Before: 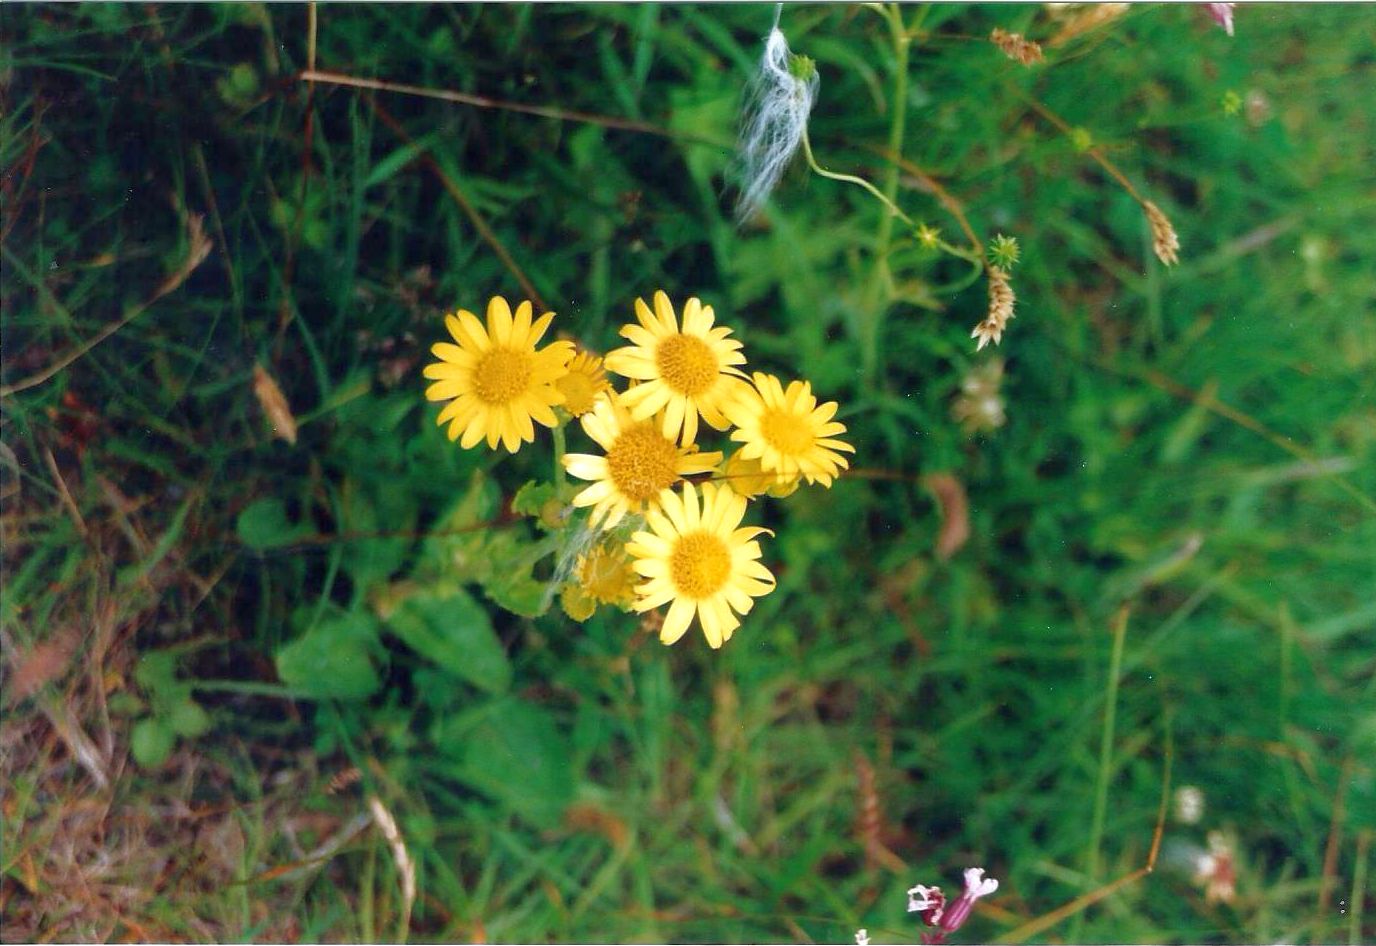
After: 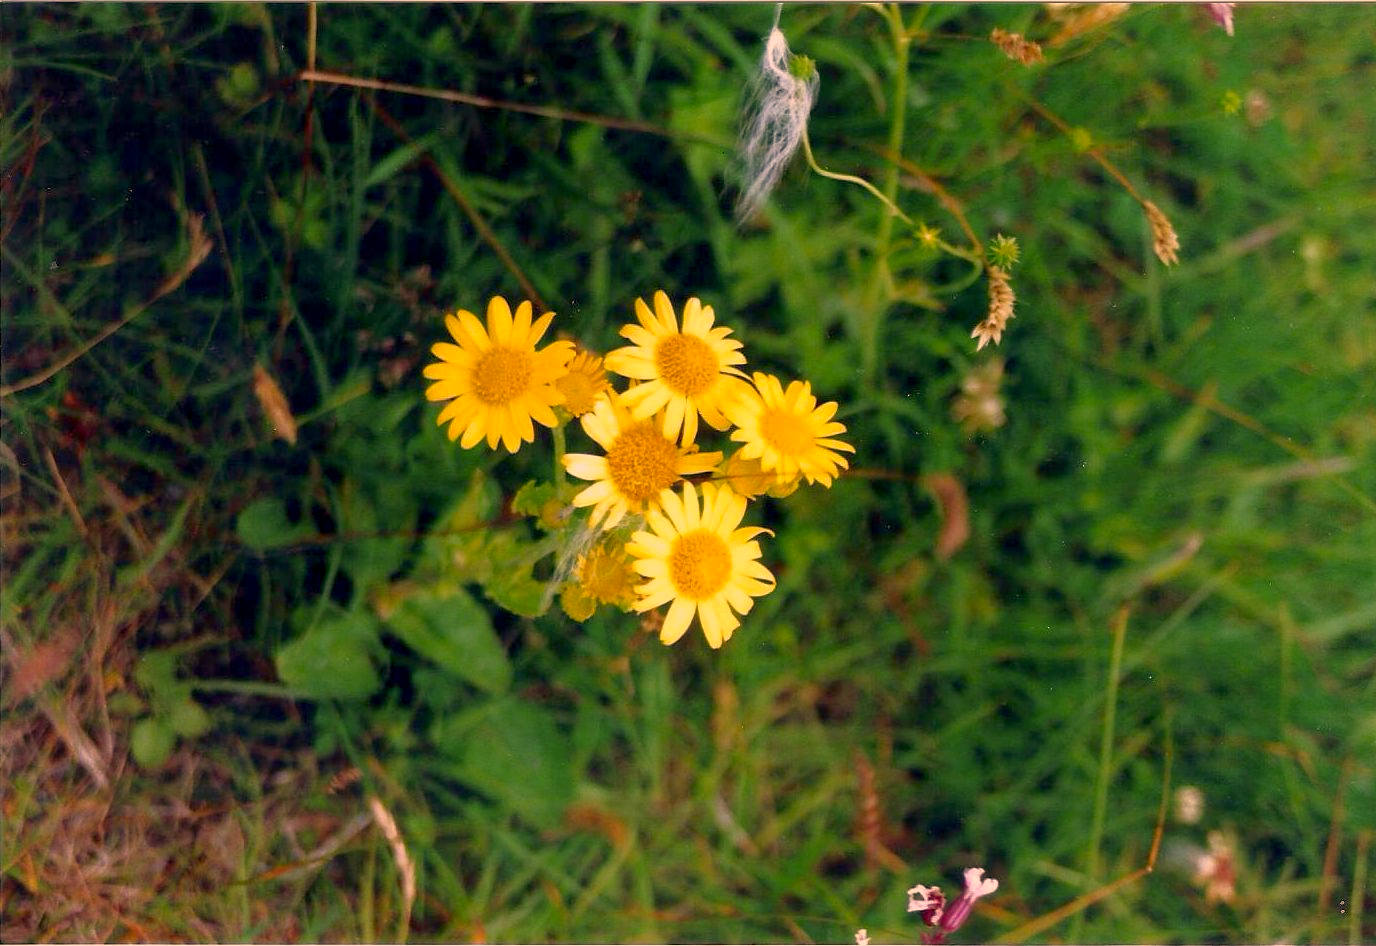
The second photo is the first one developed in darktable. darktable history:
color correction: highlights a* 21.88, highlights b* 22.25
exposure: black level correction 0.006, exposure -0.226 EV, compensate highlight preservation false
